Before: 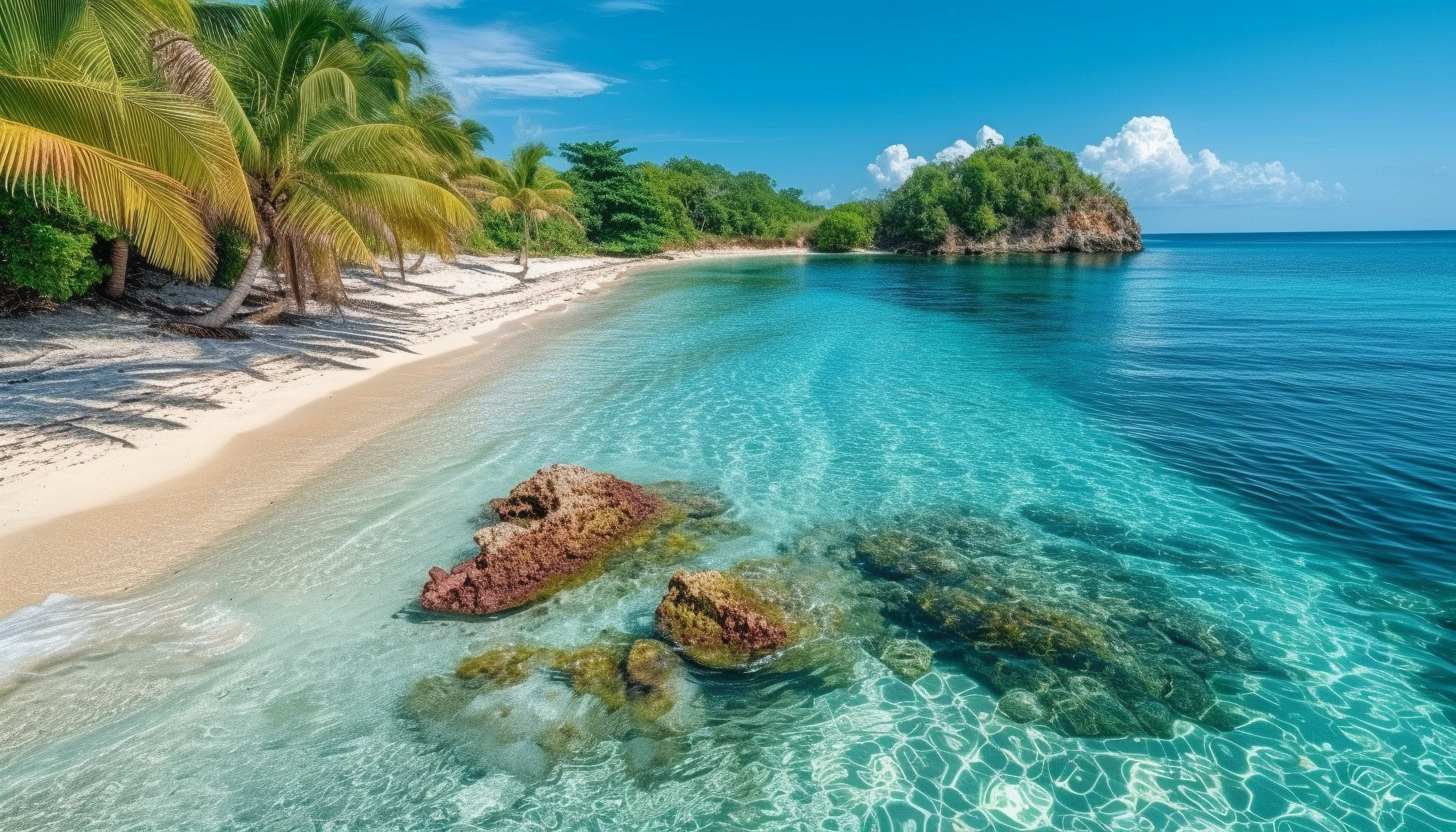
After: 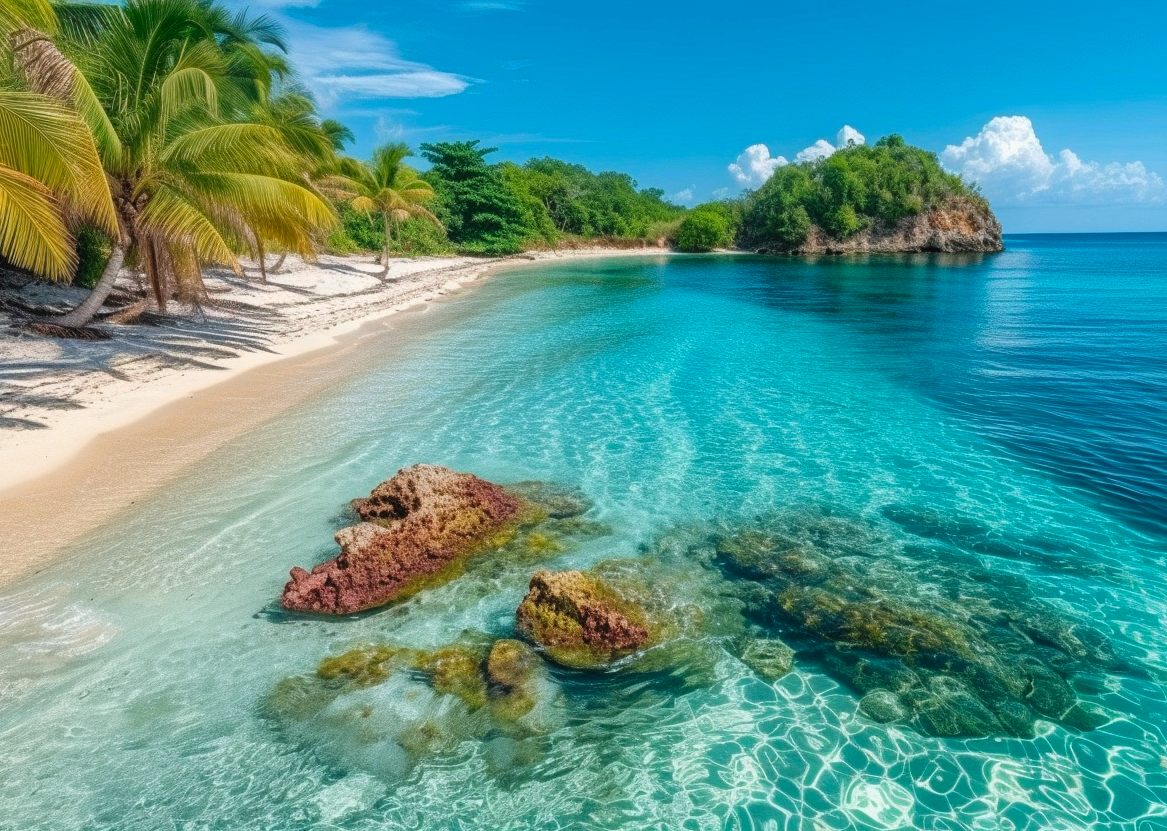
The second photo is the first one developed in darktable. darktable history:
contrast brightness saturation: contrast 0.04, saturation 0.16
crop and rotate: left 9.597%, right 10.195%
